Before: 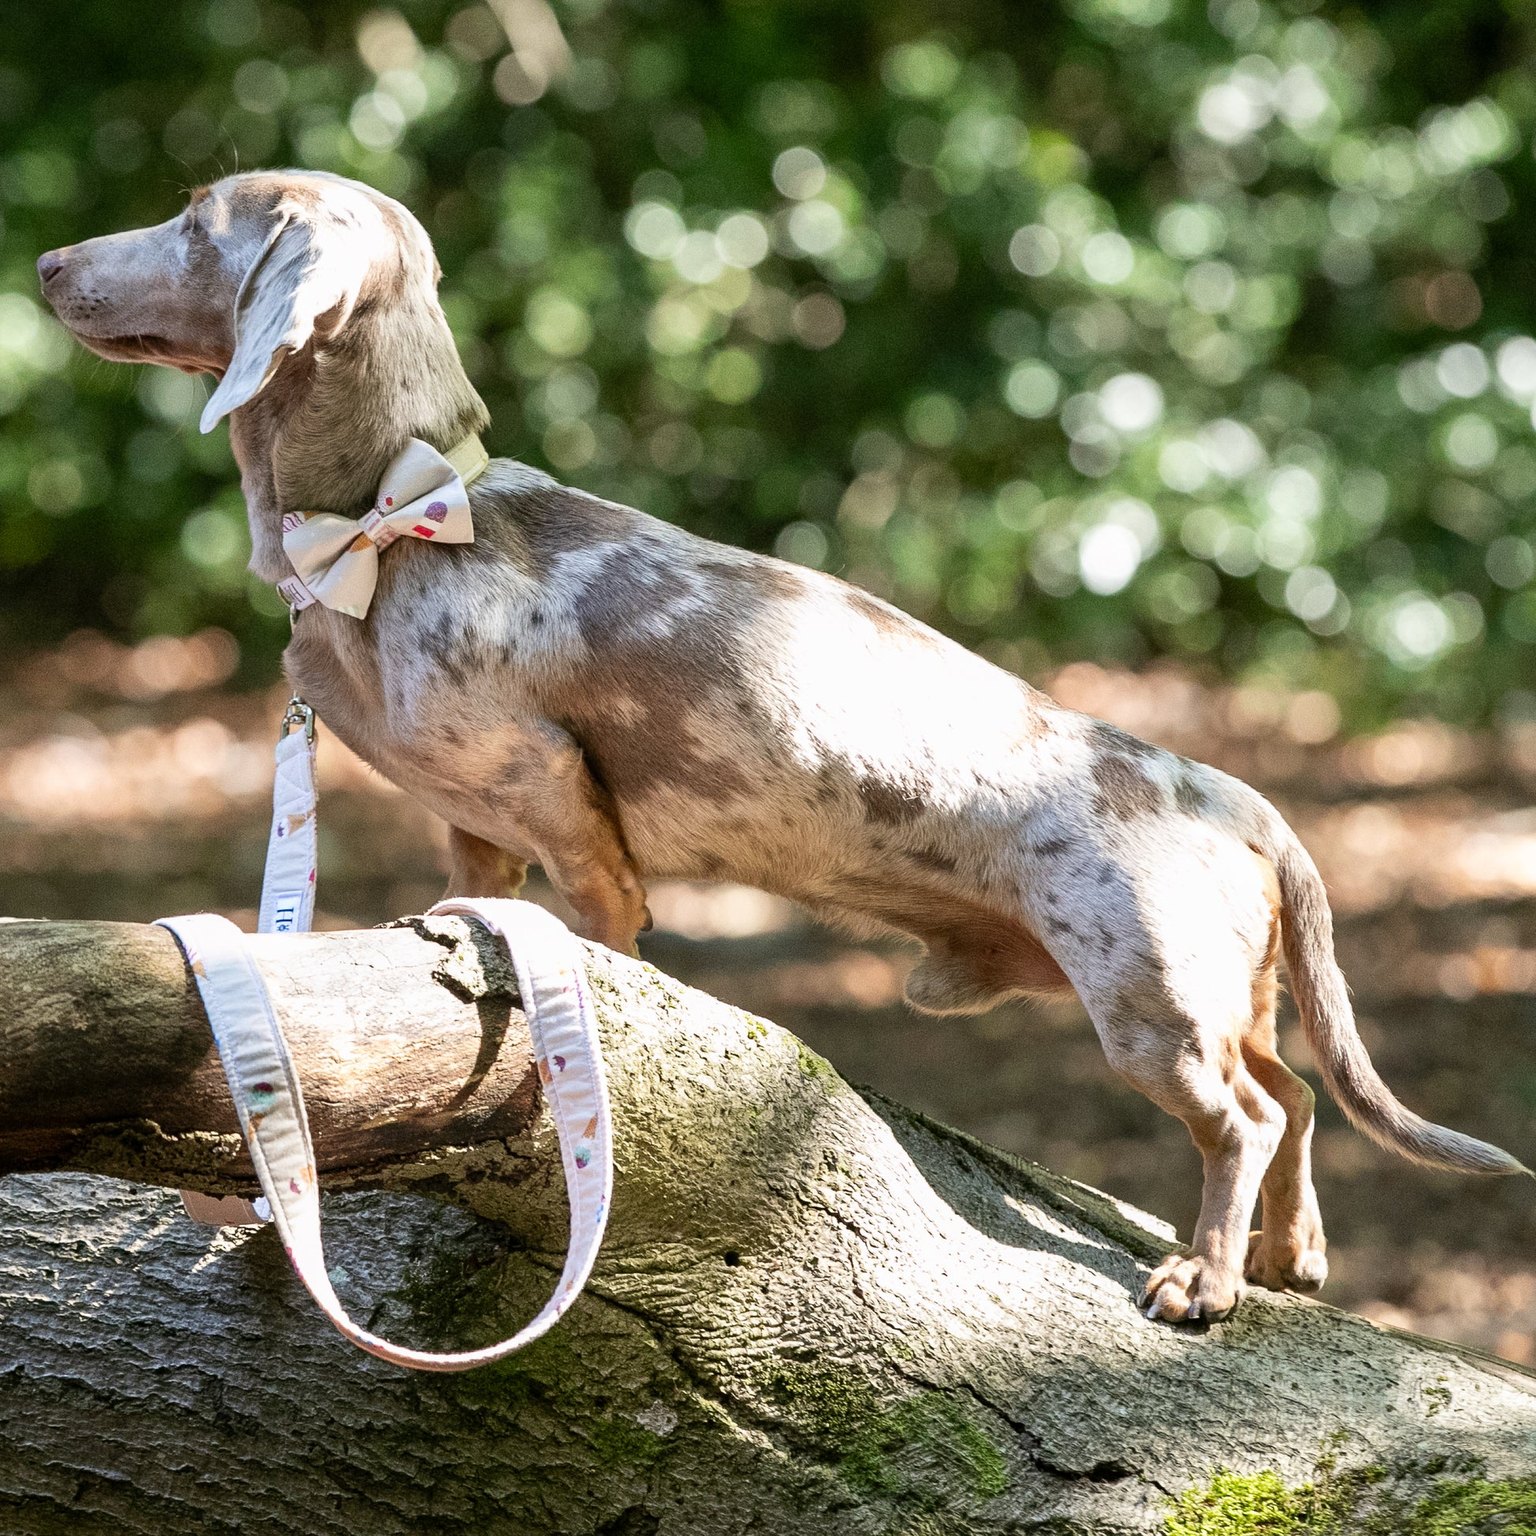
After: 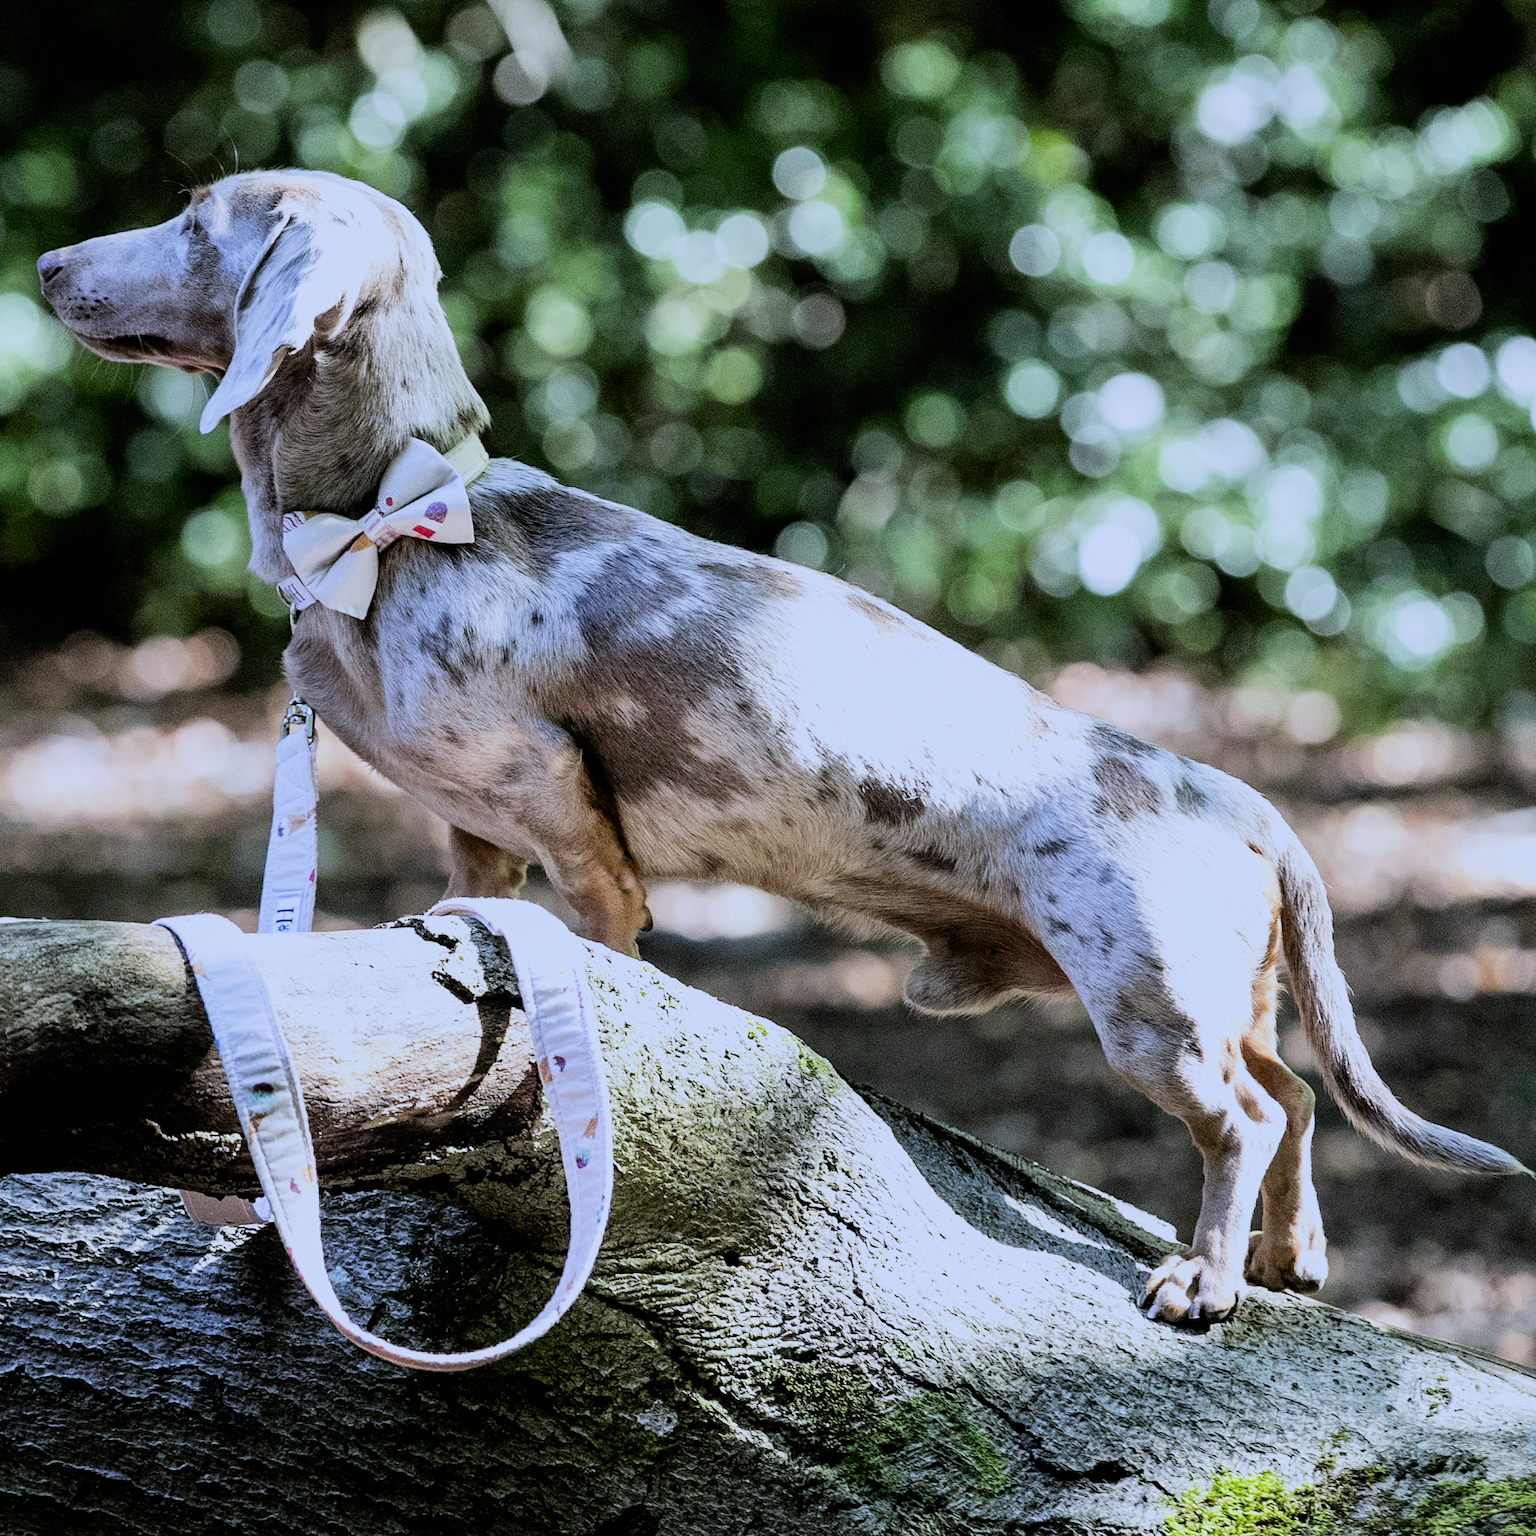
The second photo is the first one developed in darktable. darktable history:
white balance: red 0.871, blue 1.249
filmic rgb: black relative exposure -5 EV, hardness 2.88, contrast 1.3, highlights saturation mix -10%
